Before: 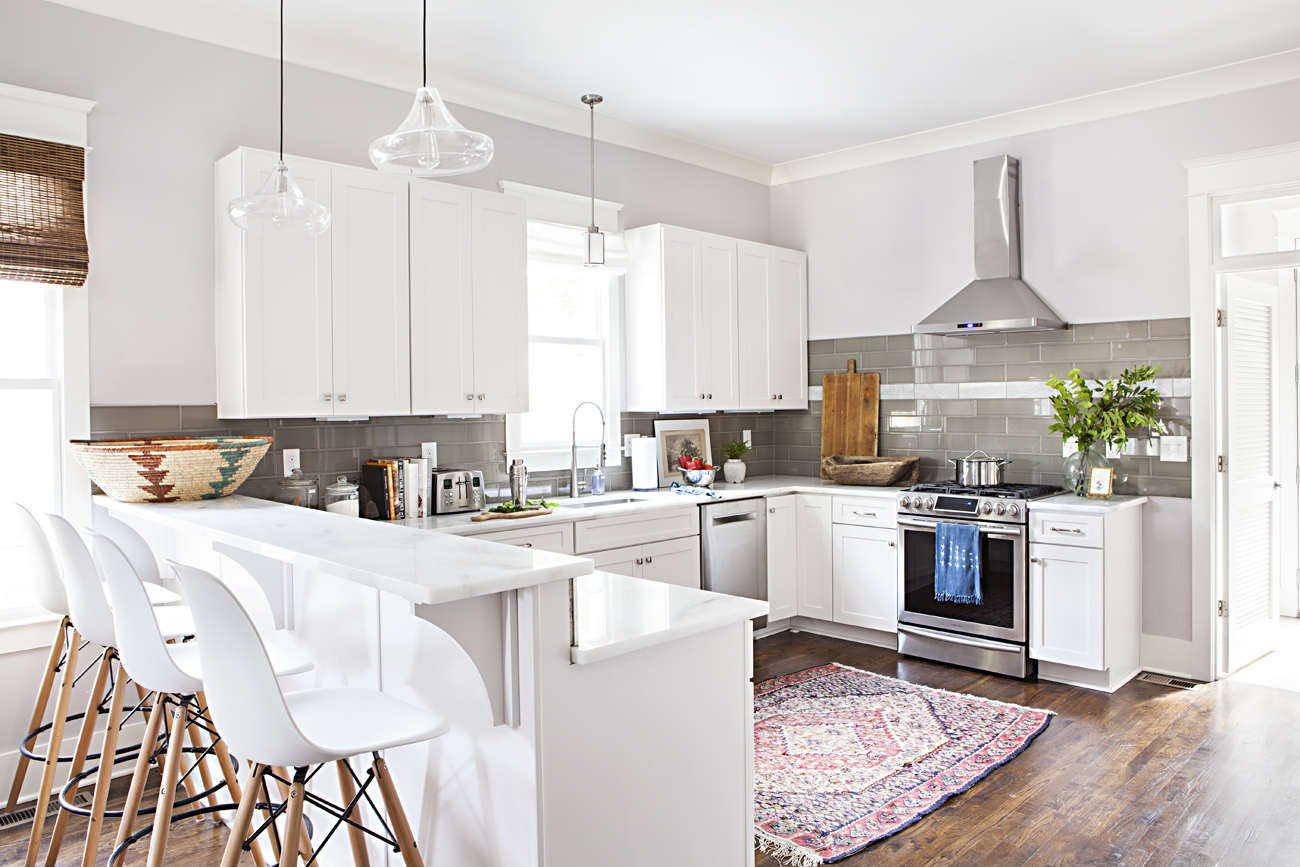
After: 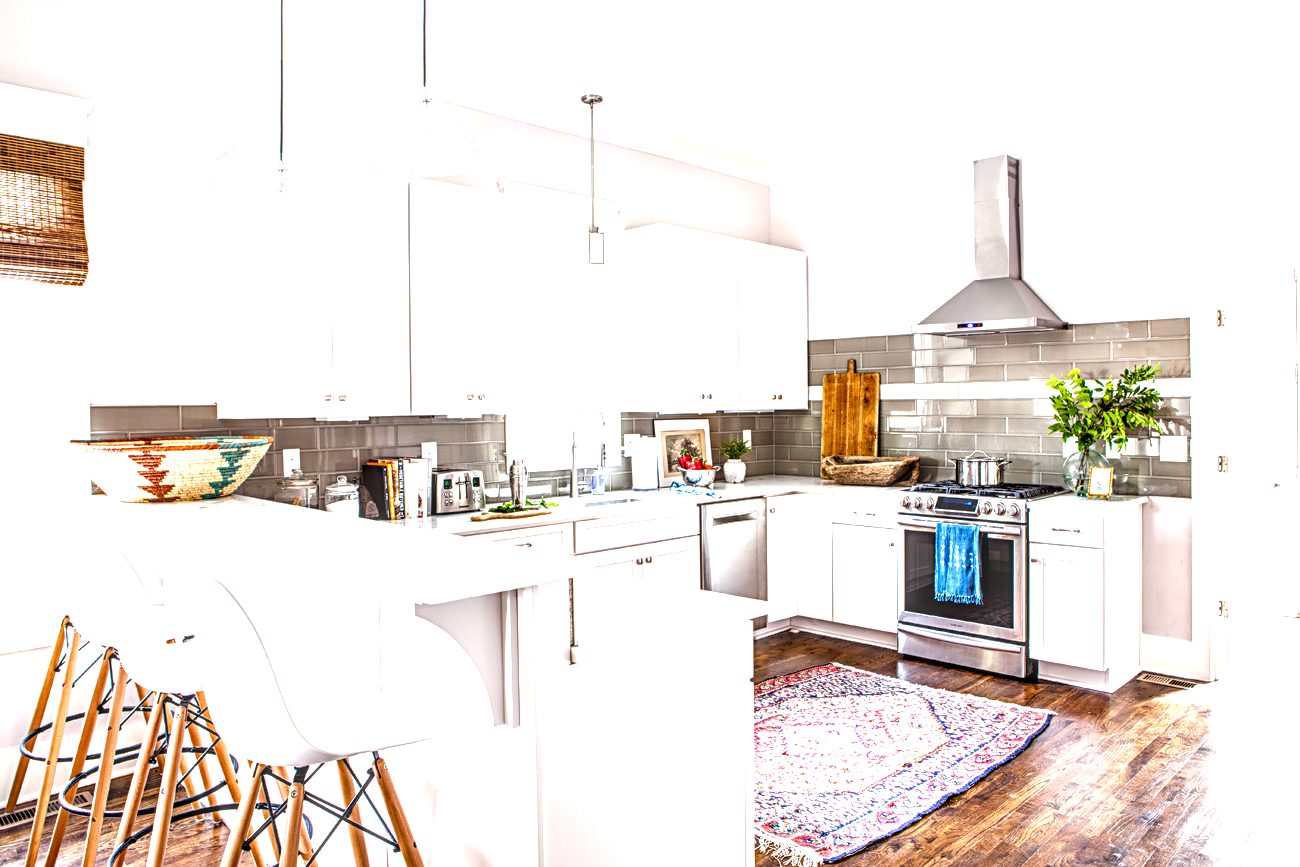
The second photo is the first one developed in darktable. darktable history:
tone equalizer: -8 EV -0.779 EV, -7 EV -0.736 EV, -6 EV -0.634 EV, -5 EV -0.371 EV, -3 EV 0.401 EV, -2 EV 0.6 EV, -1 EV 0.69 EV, +0 EV 0.752 EV, mask exposure compensation -0.503 EV
color balance rgb: linear chroma grading › global chroma 9.785%, perceptual saturation grading › global saturation 20%, perceptual saturation grading › highlights -24.774%, perceptual saturation grading › shadows 25.756%, perceptual brilliance grading › highlights 5.468%, perceptual brilliance grading › shadows -9.755%, global vibrance 20%
local contrast: highlights 2%, shadows 1%, detail 181%
exposure: exposure -0.001 EV, compensate highlight preservation false
